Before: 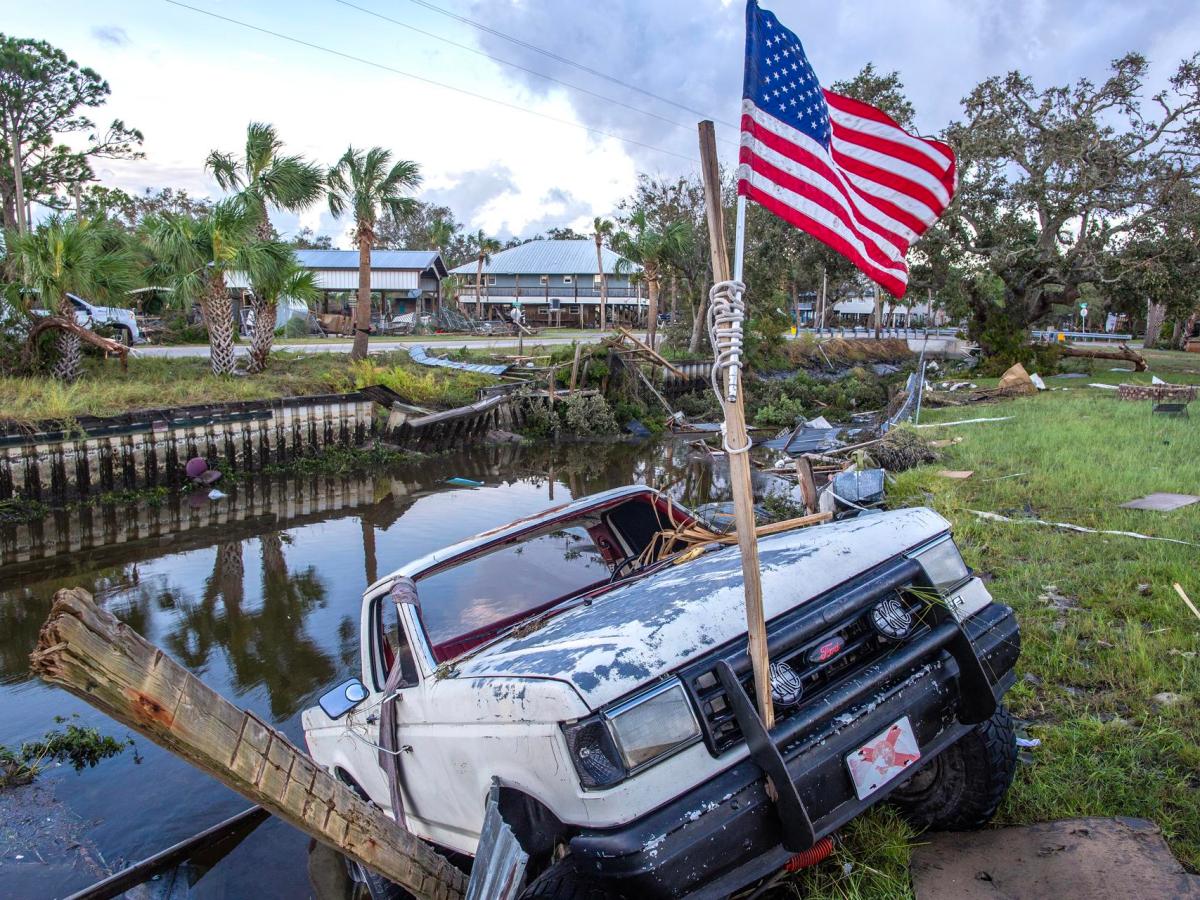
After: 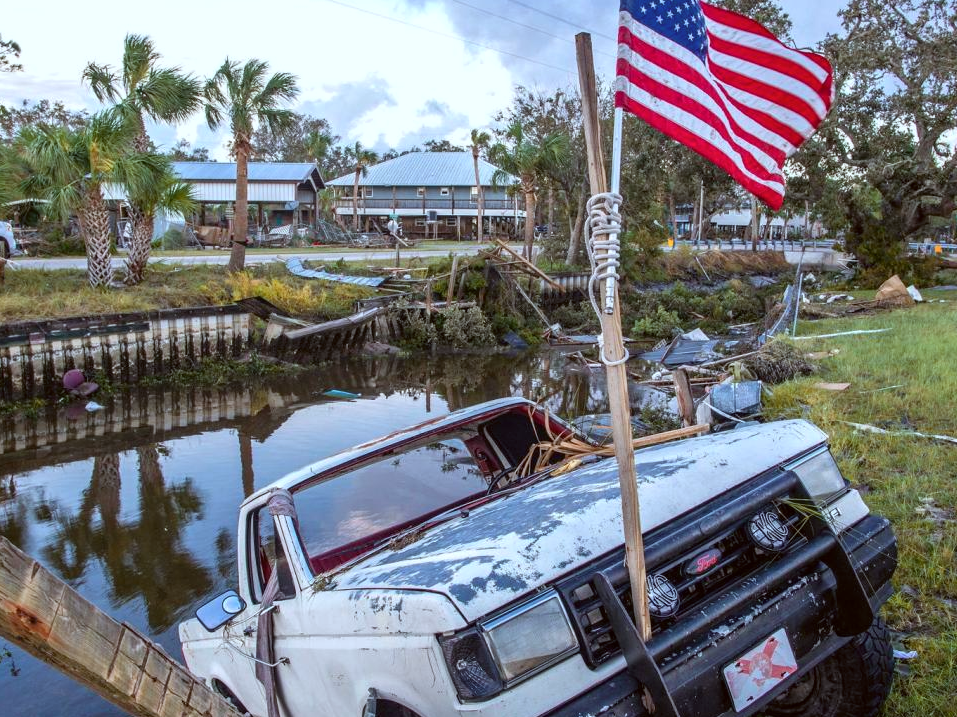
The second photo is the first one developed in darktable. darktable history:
crop and rotate: left 10.271%, top 9.81%, right 9.92%, bottom 10.423%
color zones: curves: ch2 [(0, 0.5) (0.143, 0.5) (0.286, 0.416) (0.429, 0.5) (0.571, 0.5) (0.714, 0.5) (0.857, 0.5) (1, 0.5)]
color correction: highlights a* -3.64, highlights b* -7.02, shadows a* 3.14, shadows b* 5.68
